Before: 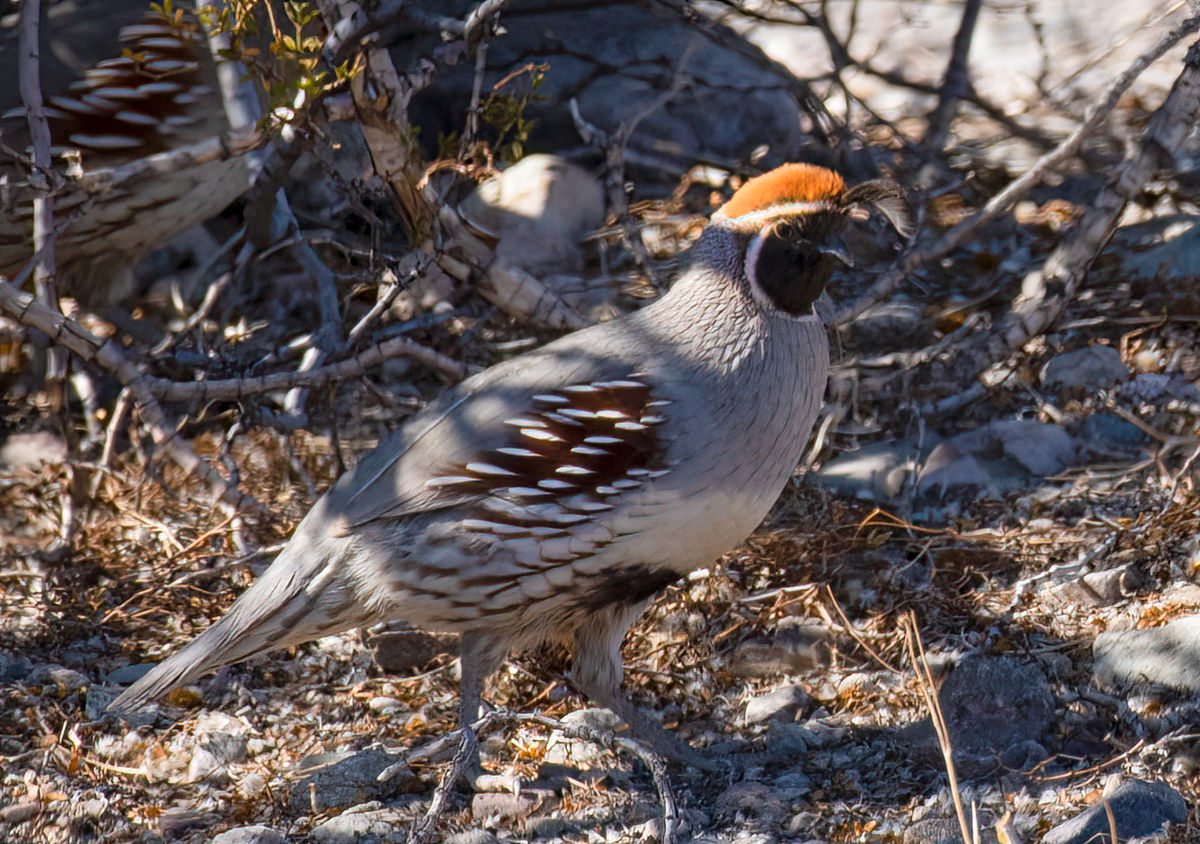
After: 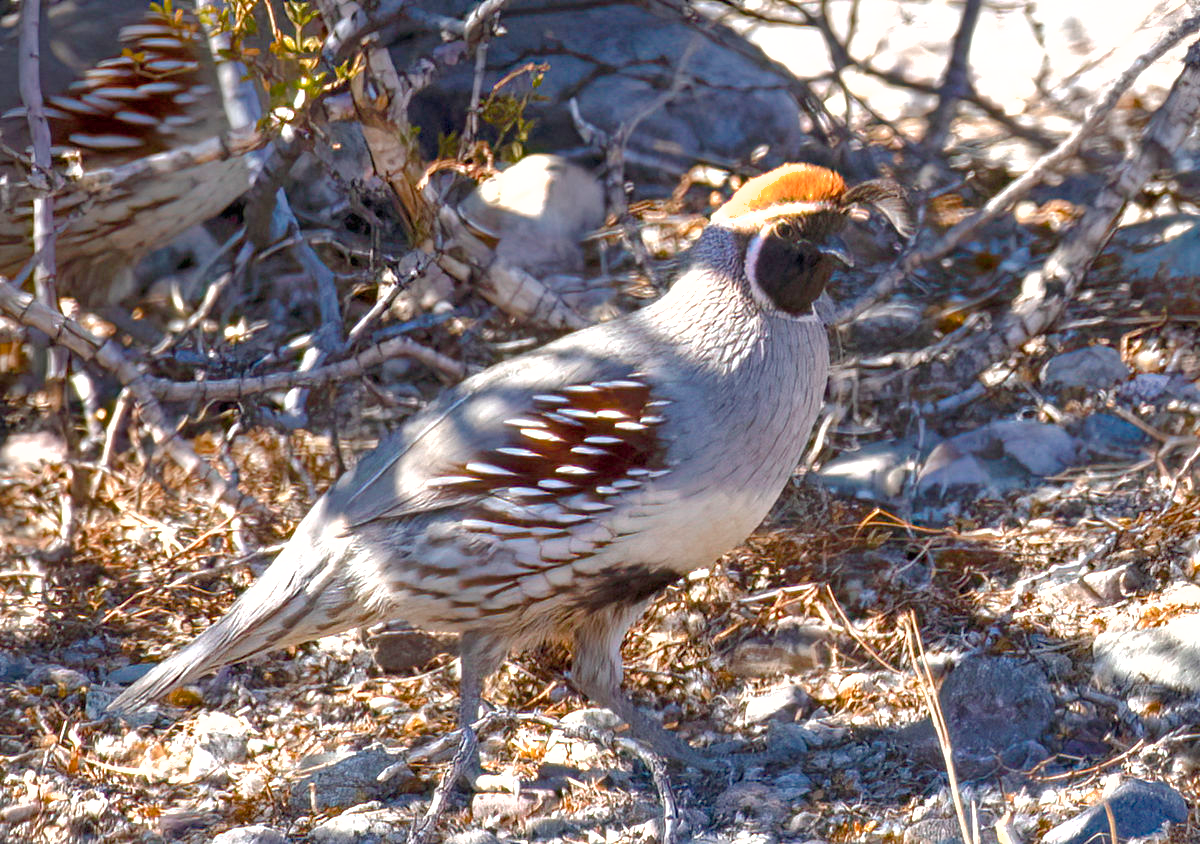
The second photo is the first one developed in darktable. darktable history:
color balance rgb: perceptual saturation grading › global saturation 20%, perceptual saturation grading › highlights -25%, perceptual saturation grading › shadows 50%, global vibrance -25%
exposure: black level correction 0, exposure 1 EV, compensate exposure bias true, compensate highlight preservation false
shadows and highlights: on, module defaults
